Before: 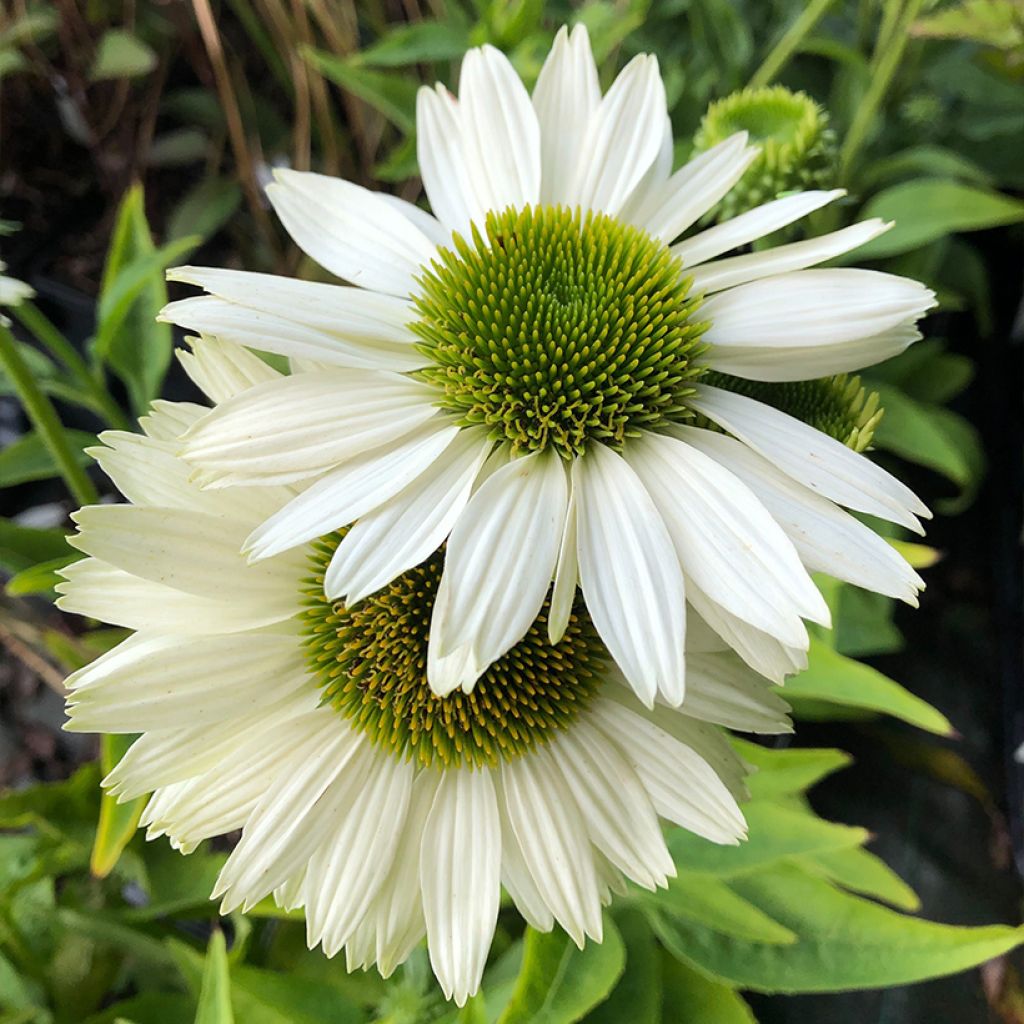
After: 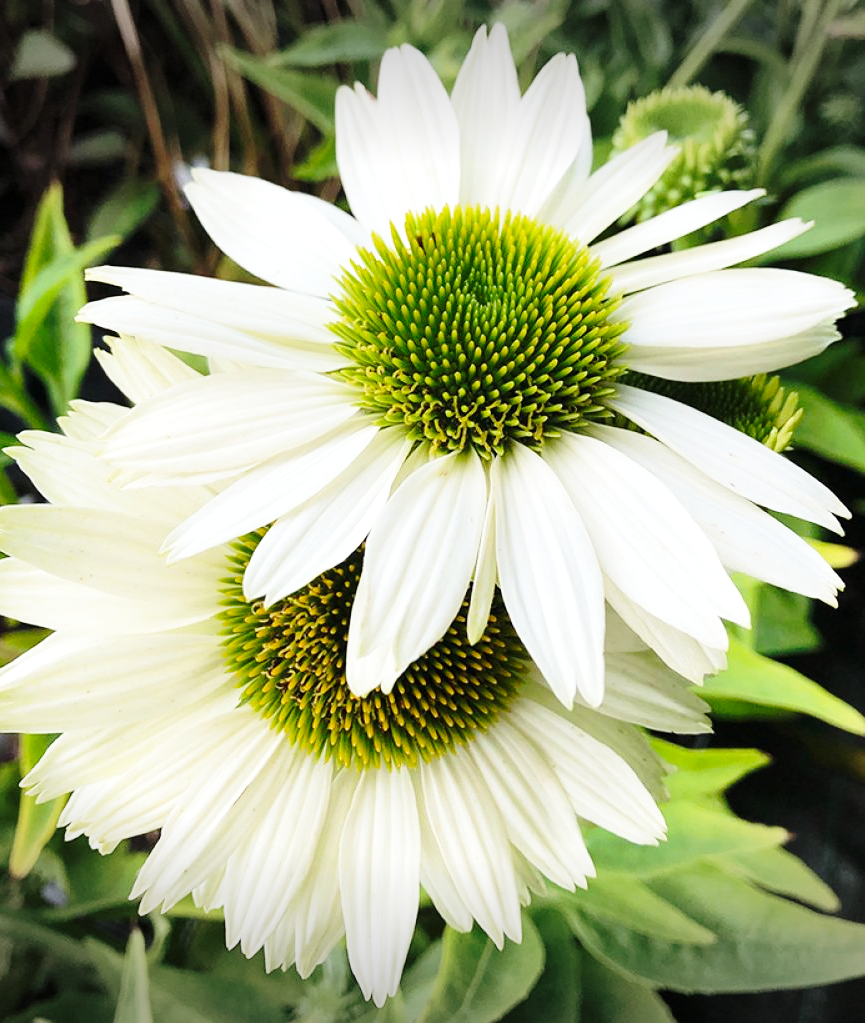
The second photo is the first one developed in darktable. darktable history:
base curve: curves: ch0 [(0, 0) (0.036, 0.037) (0.121, 0.228) (0.46, 0.76) (0.859, 0.983) (1, 1)], preserve colors none
vignetting: fall-off start 100.03%, width/height ratio 1.319
crop: left 7.977%, right 7.513%
